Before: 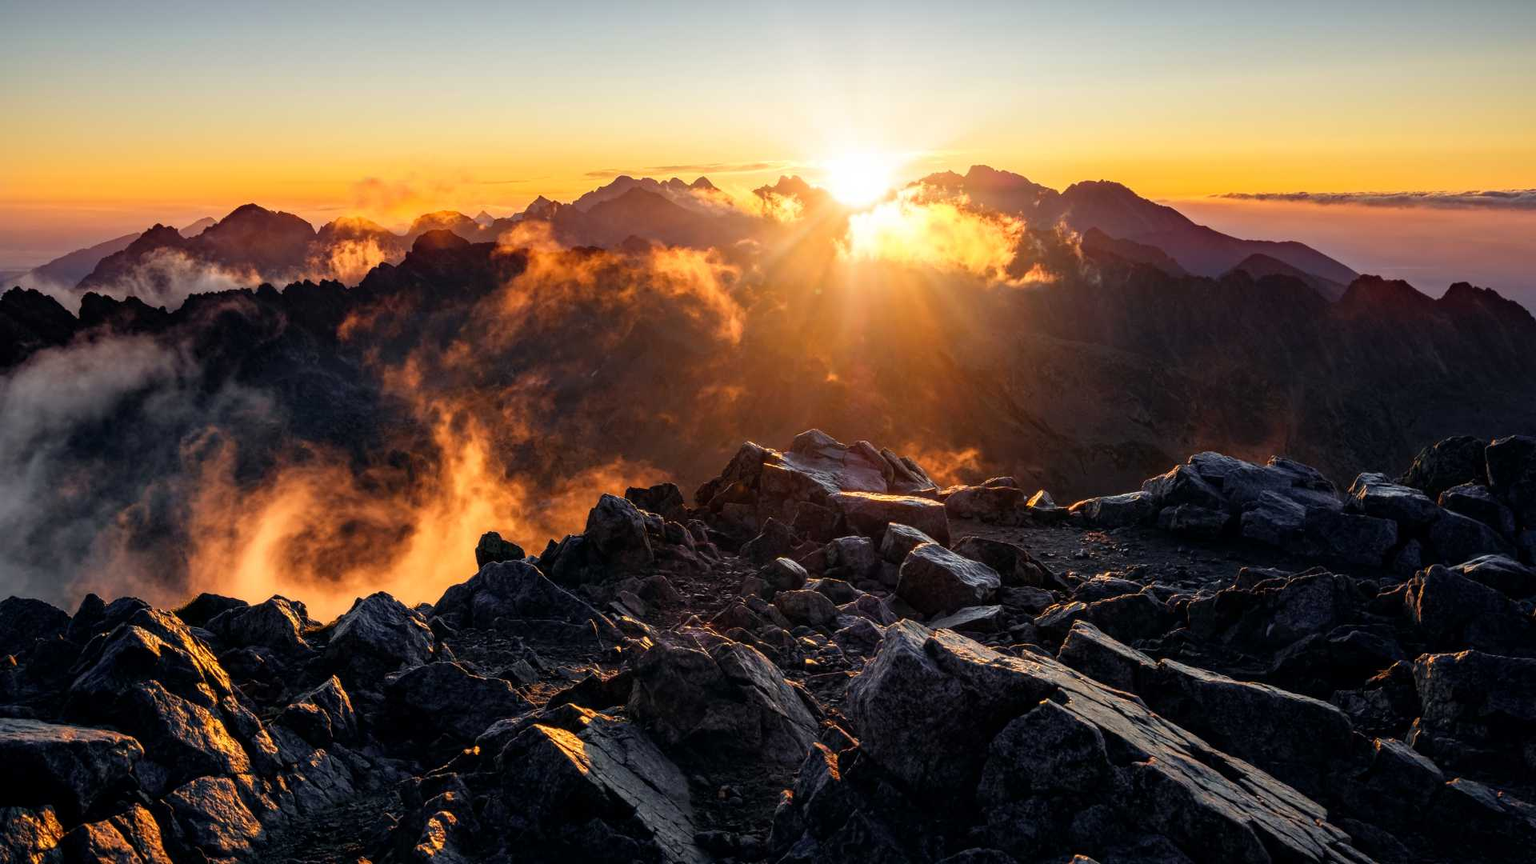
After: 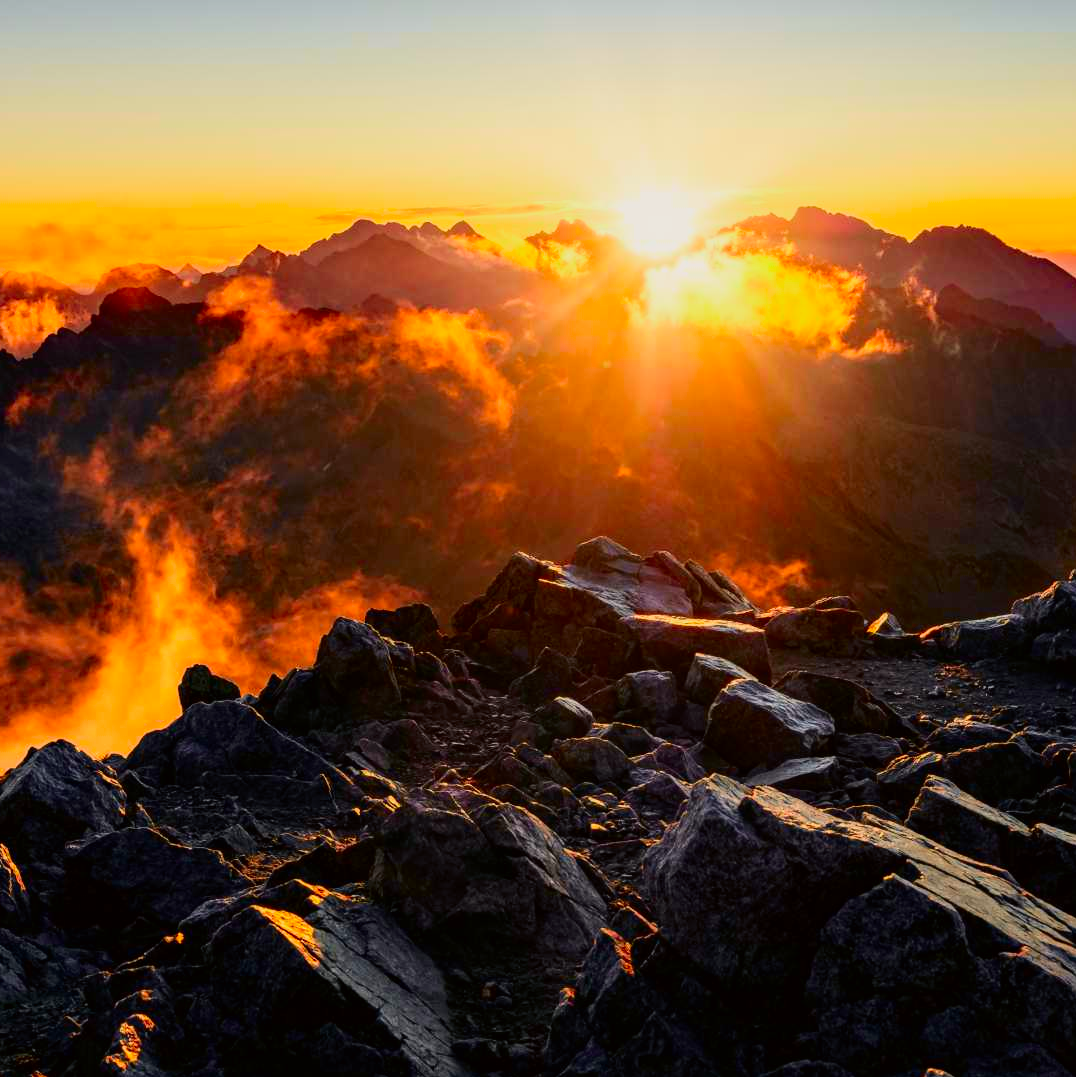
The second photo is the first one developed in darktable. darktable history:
crop: left 21.674%, right 22.086%
tone curve: curves: ch0 [(0, 0) (0.091, 0.066) (0.184, 0.16) (0.491, 0.519) (0.748, 0.765) (1, 0.919)]; ch1 [(0, 0) (0.179, 0.173) (0.322, 0.32) (0.424, 0.424) (0.502, 0.504) (0.56, 0.575) (0.631, 0.675) (0.777, 0.806) (1, 1)]; ch2 [(0, 0) (0.434, 0.447) (0.485, 0.495) (0.524, 0.563) (0.676, 0.691) (1, 1)], color space Lab, independent channels, preserve colors none
color balance: output saturation 120%
